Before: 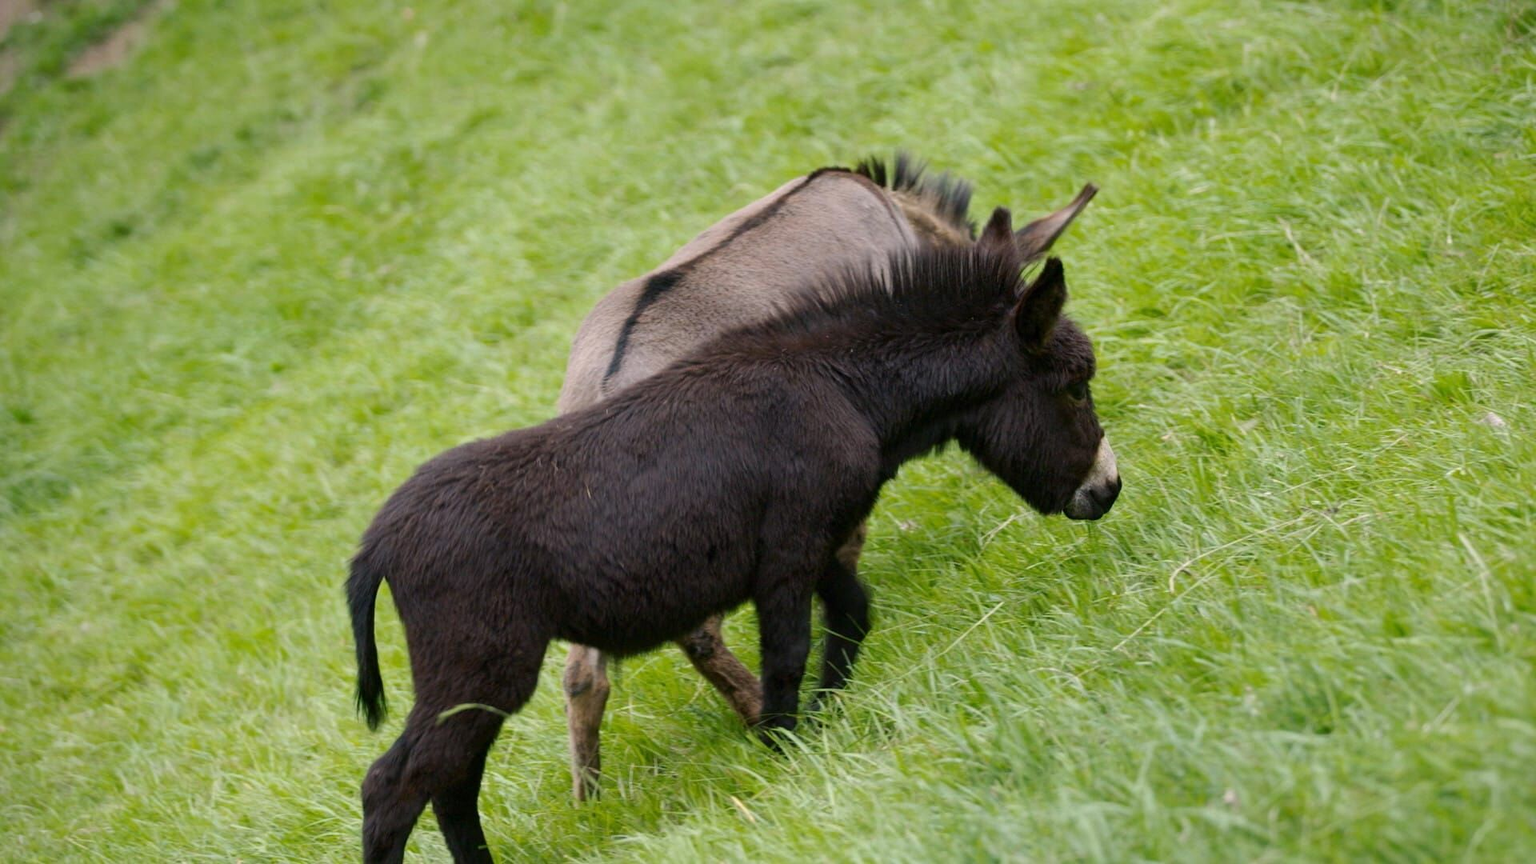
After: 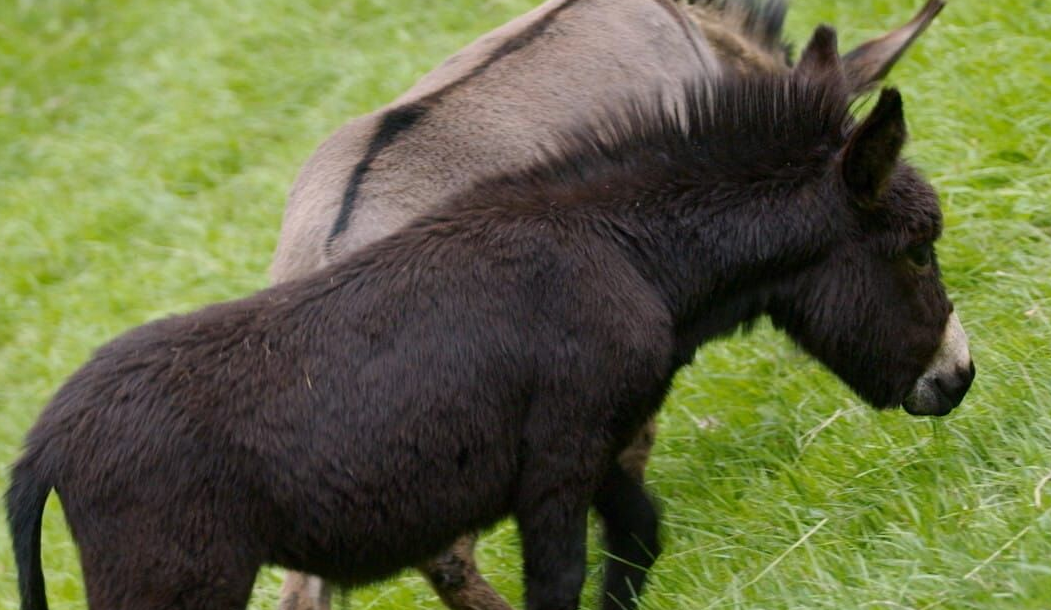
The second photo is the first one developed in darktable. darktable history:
crop and rotate: left 22.255%, top 21.681%, right 22.99%, bottom 21.798%
